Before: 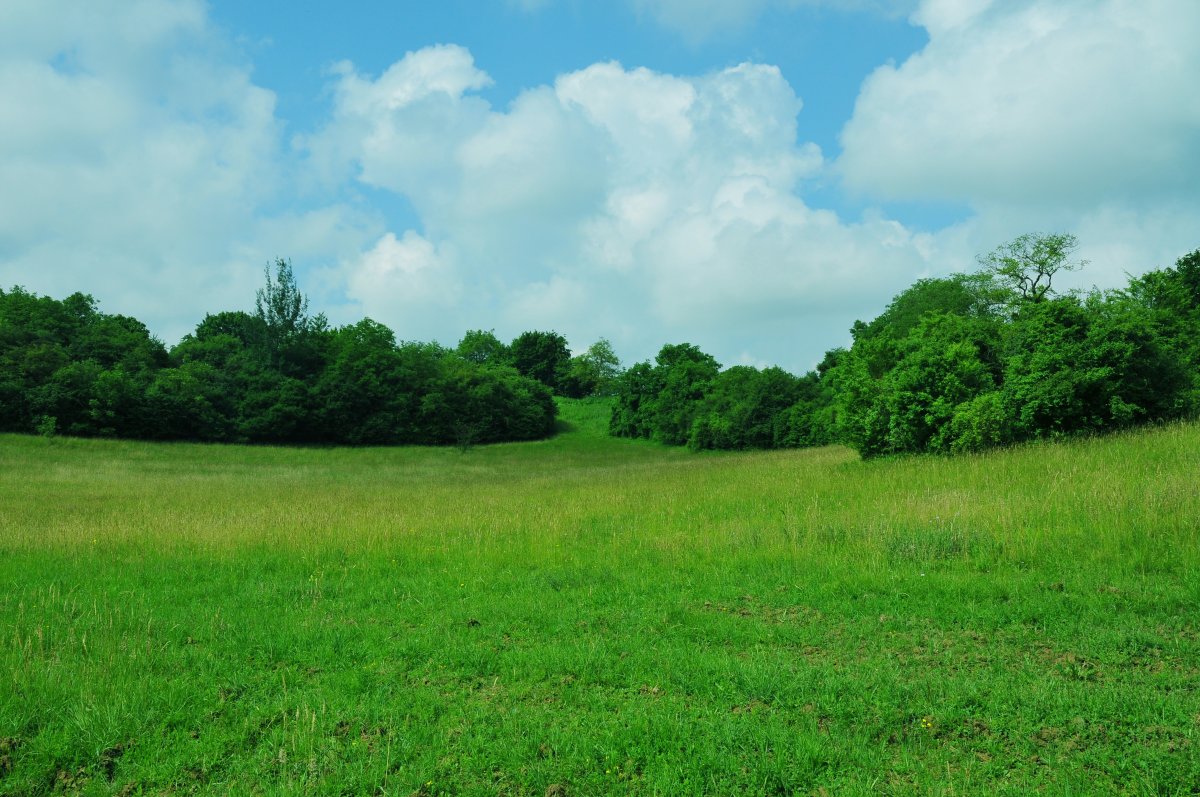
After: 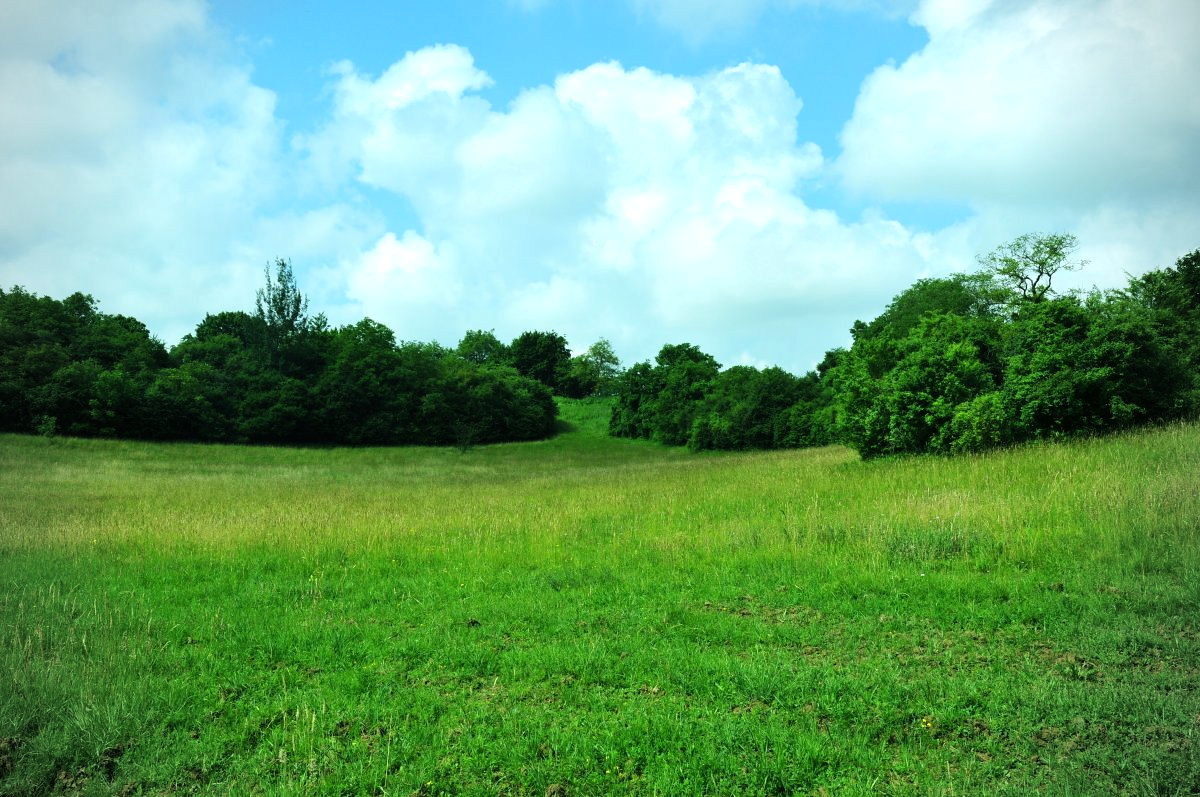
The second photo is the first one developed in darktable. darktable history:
vignetting: fall-off radius 60.55%, brightness -0.532, saturation -0.513
tone equalizer: -8 EV -0.757 EV, -7 EV -0.714 EV, -6 EV -0.63 EV, -5 EV -0.387 EV, -3 EV 0.385 EV, -2 EV 0.6 EV, -1 EV 0.676 EV, +0 EV 0.771 EV, edges refinement/feathering 500, mask exposure compensation -1.57 EV, preserve details no
